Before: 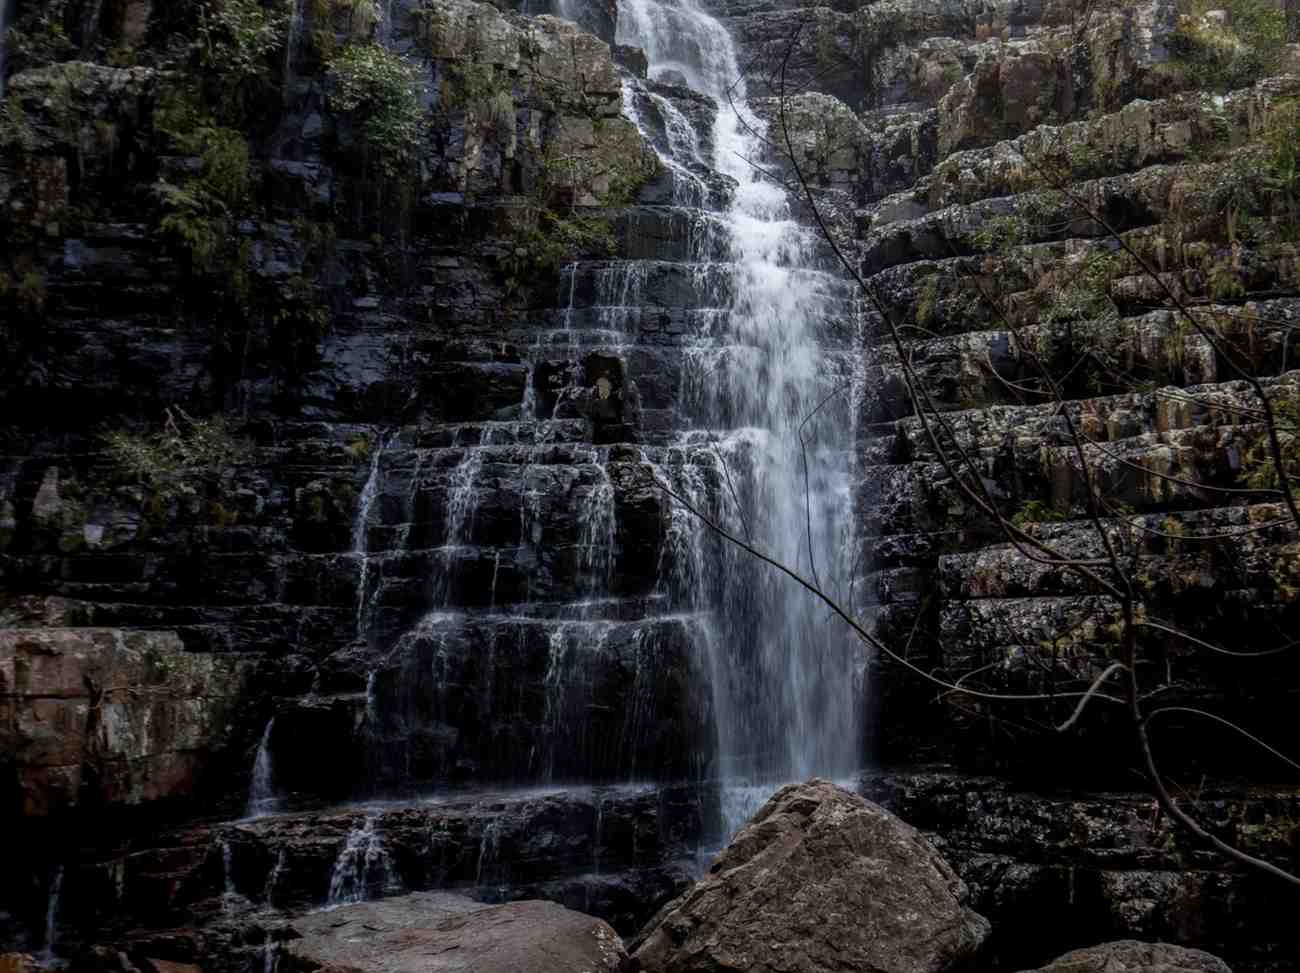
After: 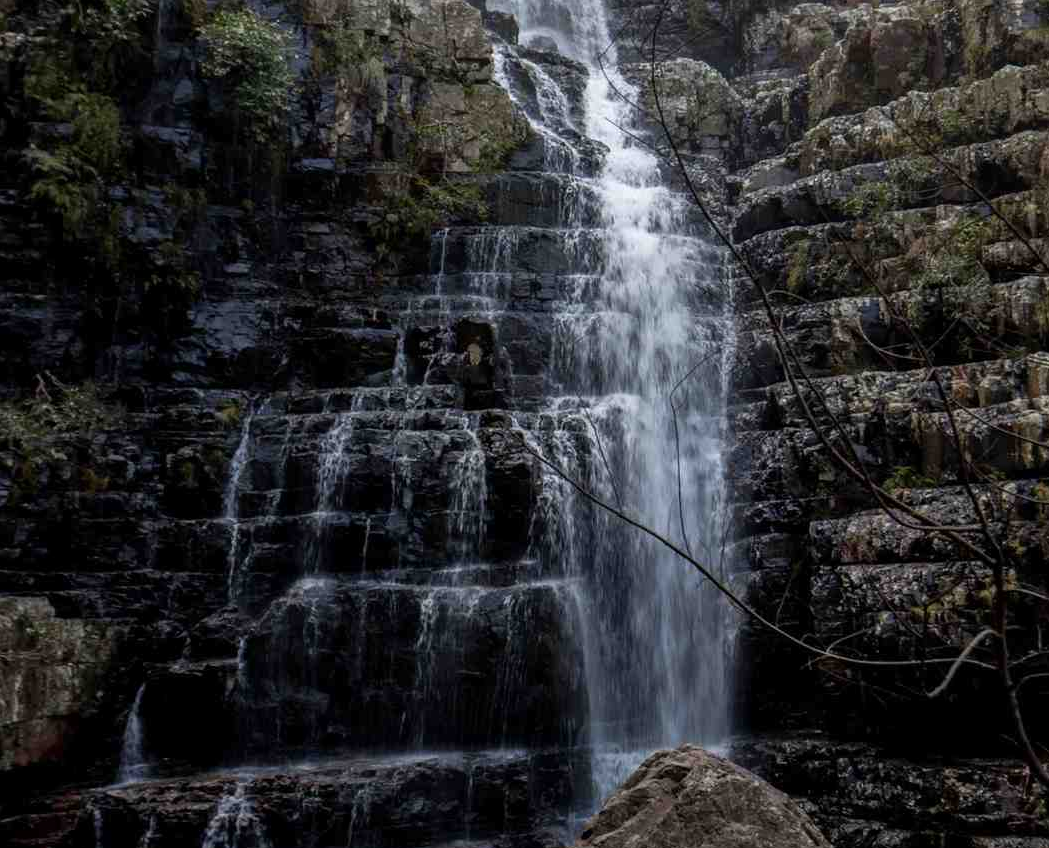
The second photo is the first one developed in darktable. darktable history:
crop: left 9.973%, top 3.562%, right 9.312%, bottom 9.247%
